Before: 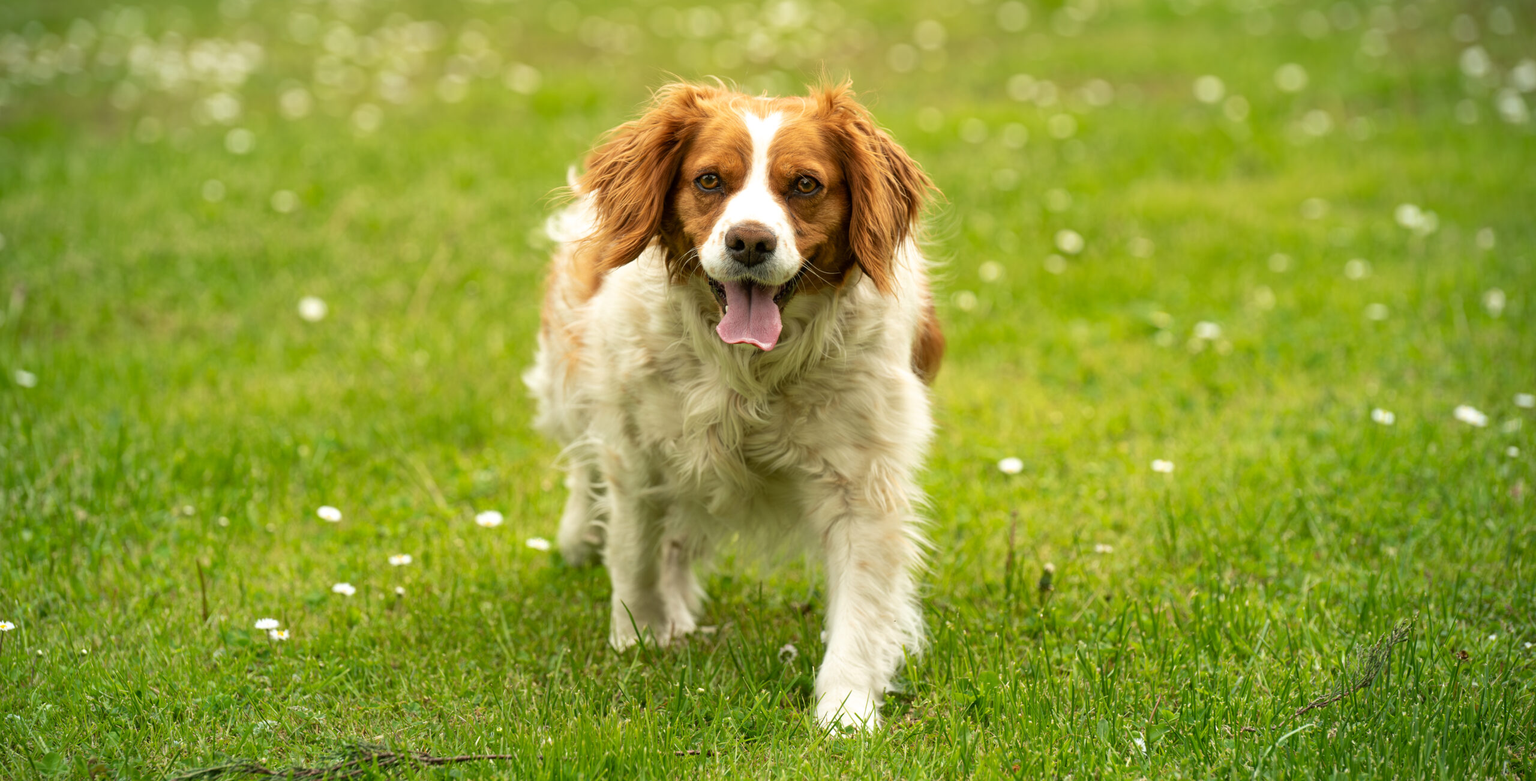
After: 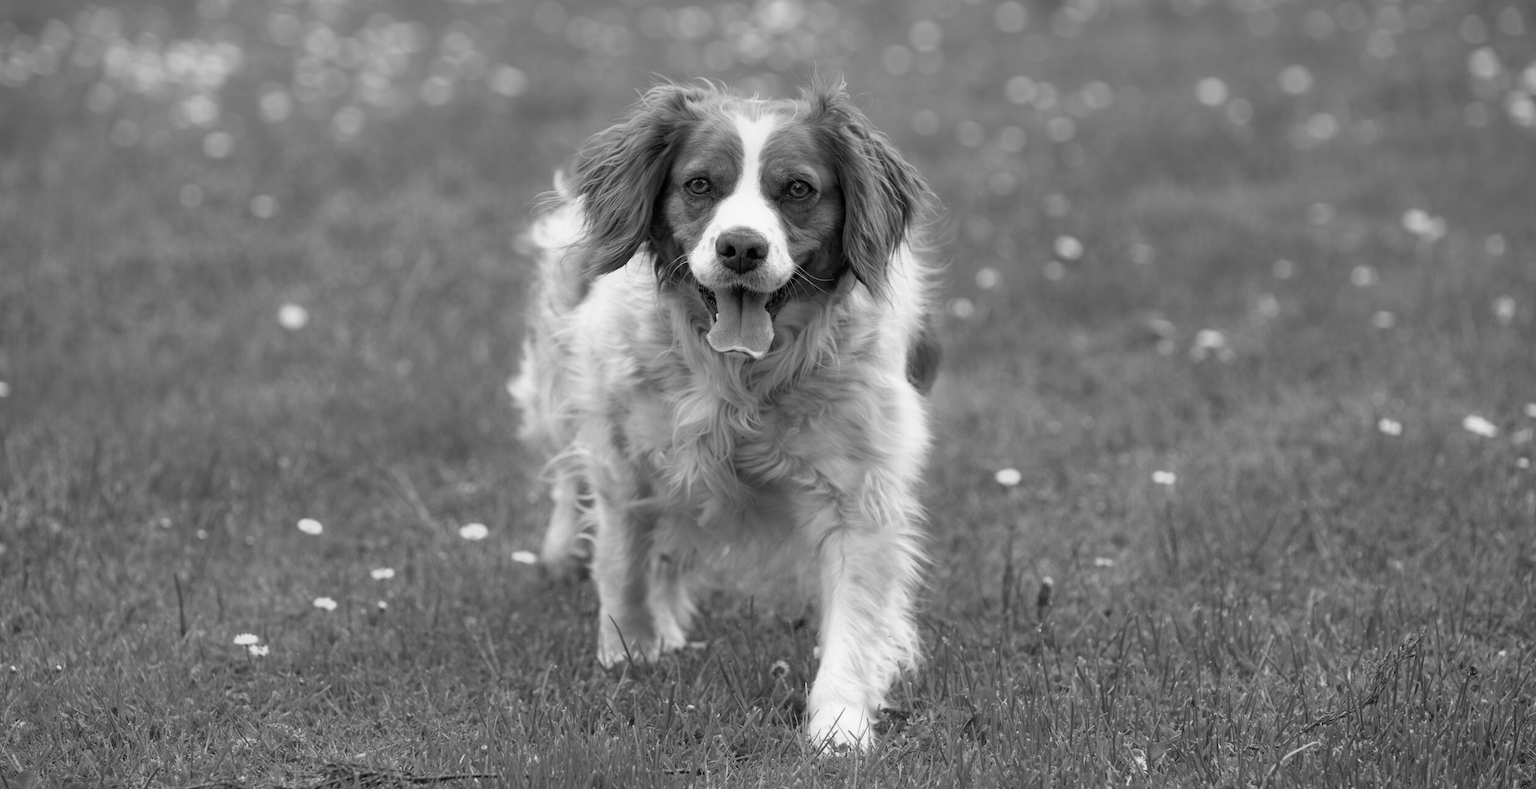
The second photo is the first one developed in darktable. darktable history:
shadows and highlights: shadows 37.27, highlights -28.18, soften with gaussian
monochrome: a -11.7, b 1.62, size 0.5, highlights 0.38
crop and rotate: left 1.774%, right 0.633%, bottom 1.28%
